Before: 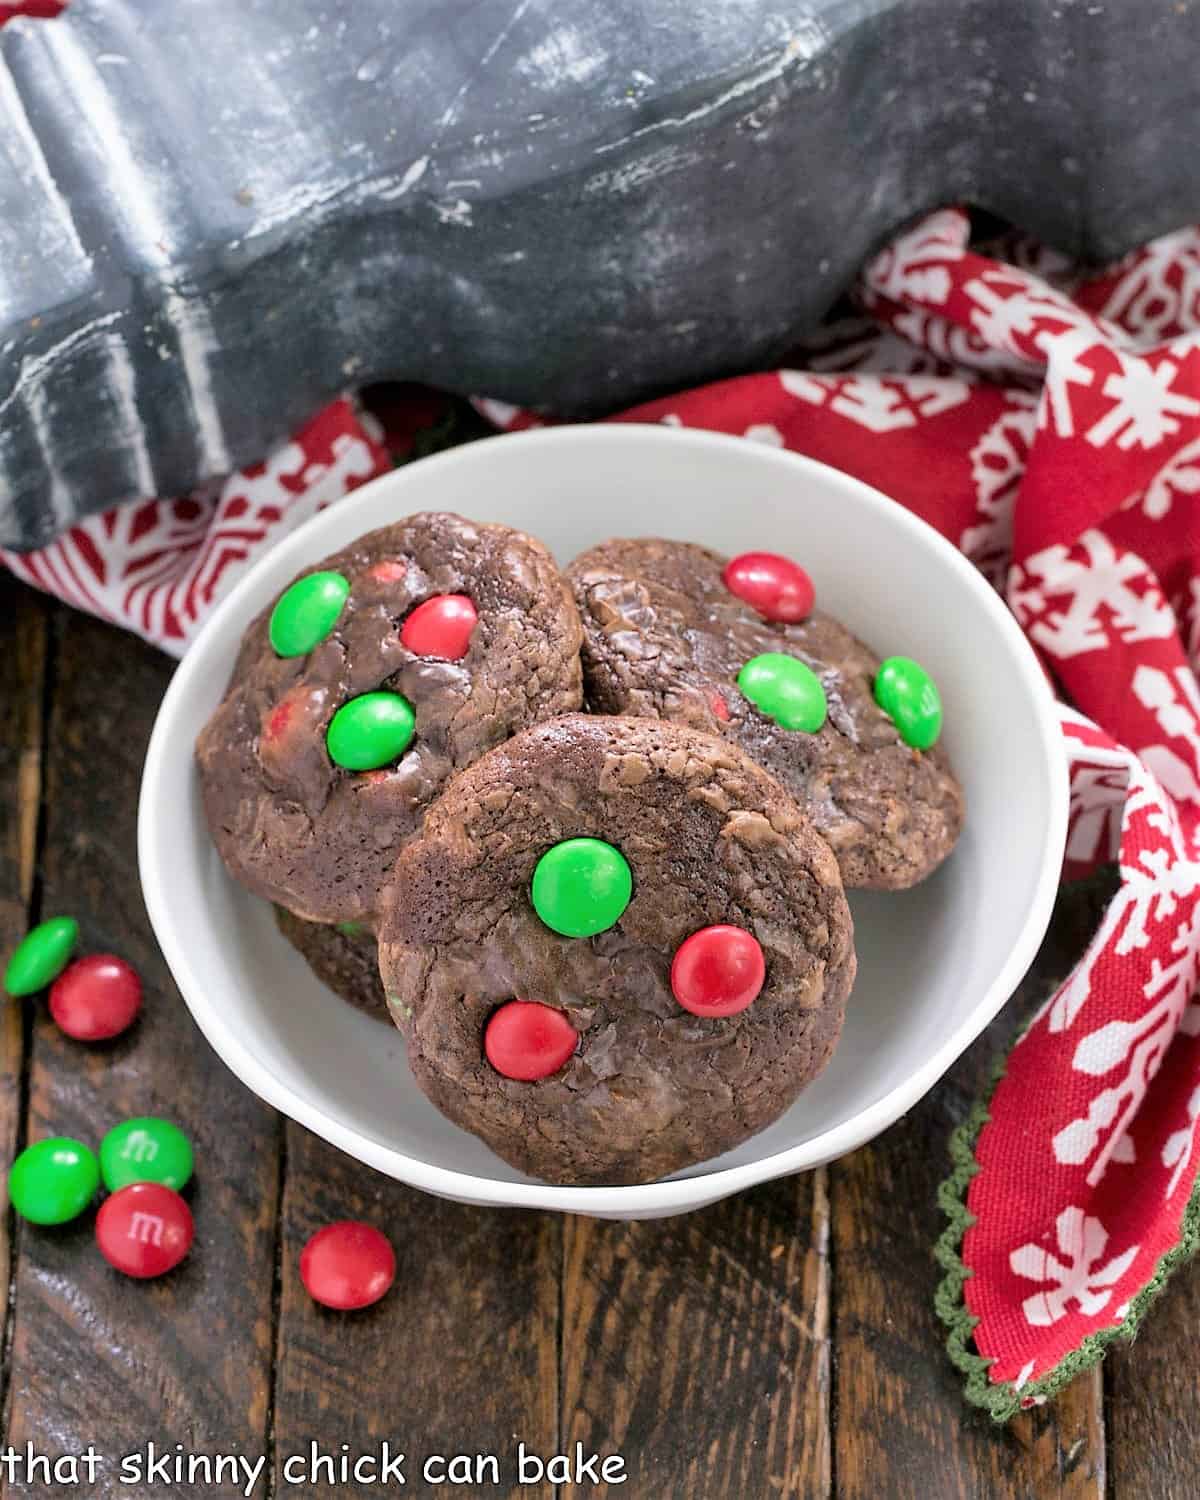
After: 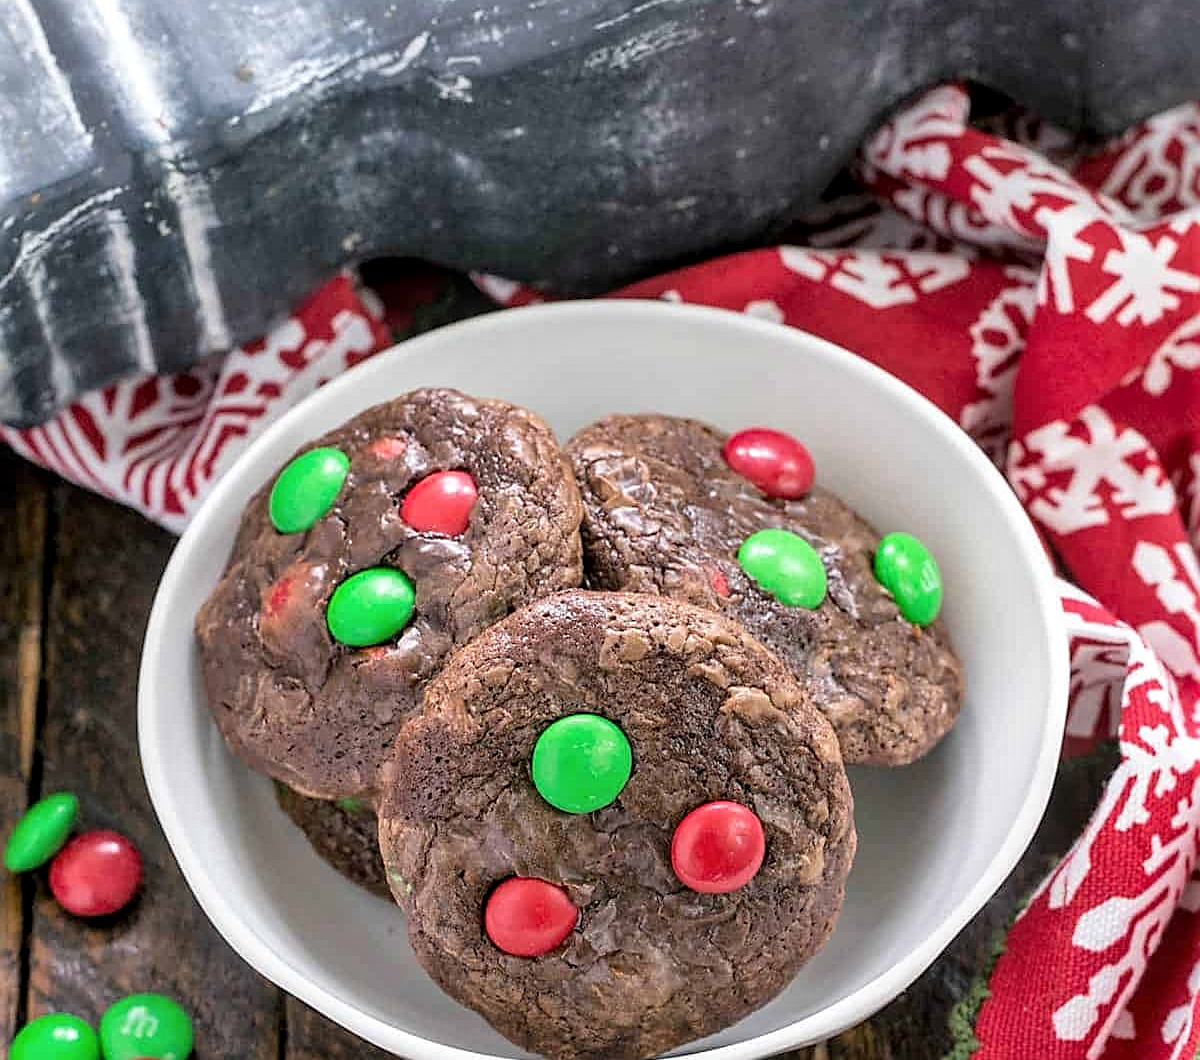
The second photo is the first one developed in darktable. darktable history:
crop and rotate: top 8.293%, bottom 20.996%
sharpen: on, module defaults
local contrast: on, module defaults
